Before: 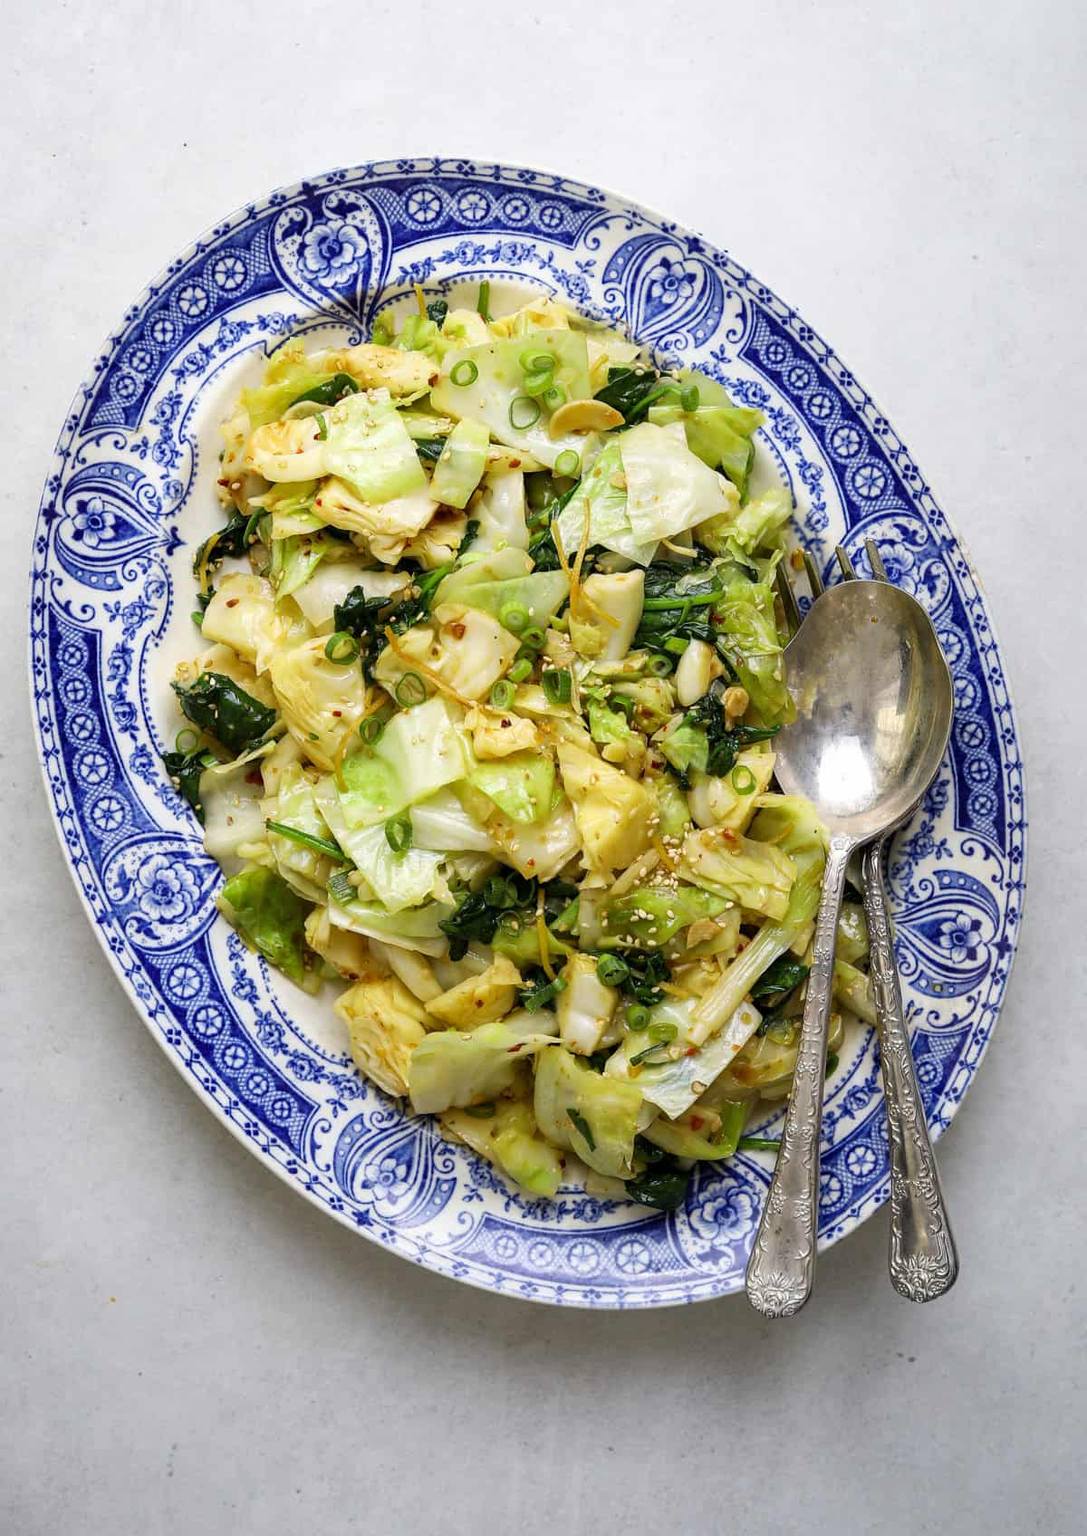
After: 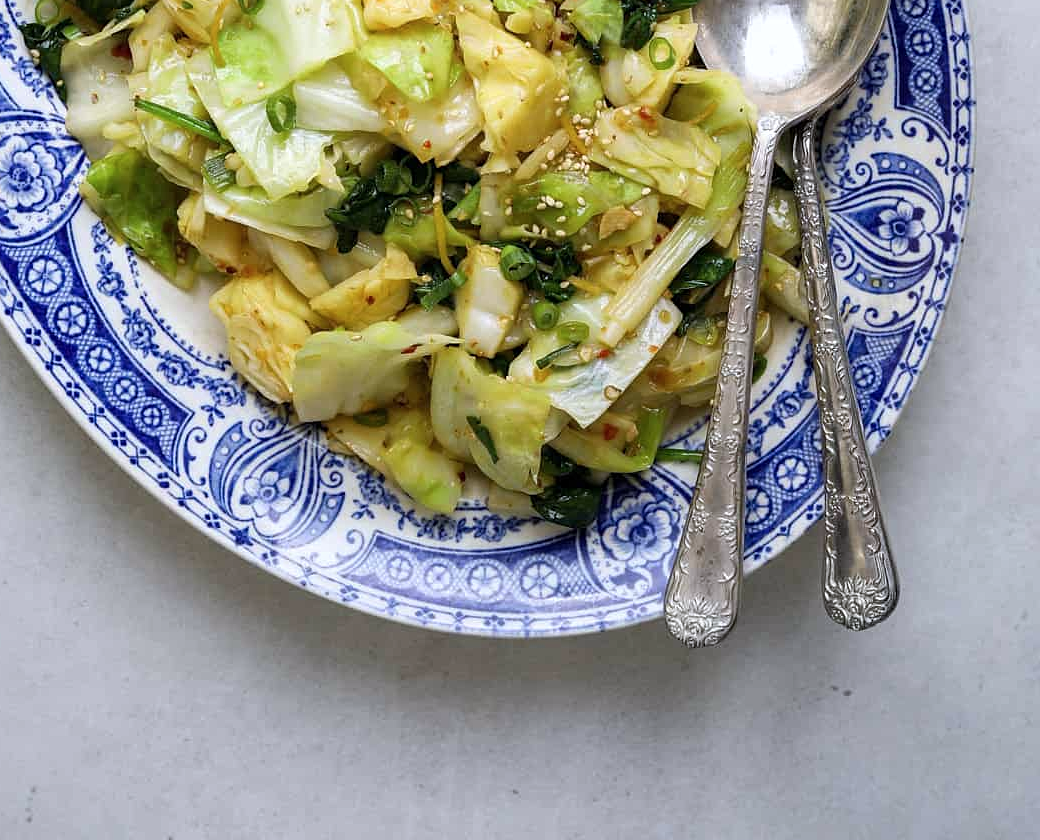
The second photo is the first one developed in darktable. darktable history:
sharpen: radius 1.245, amount 0.307, threshold 0.071
crop and rotate: left 13.306%, top 47.648%, bottom 2.816%
color correction: highlights a* -0.075, highlights b* -6.07, shadows a* -0.146, shadows b* -0.095
